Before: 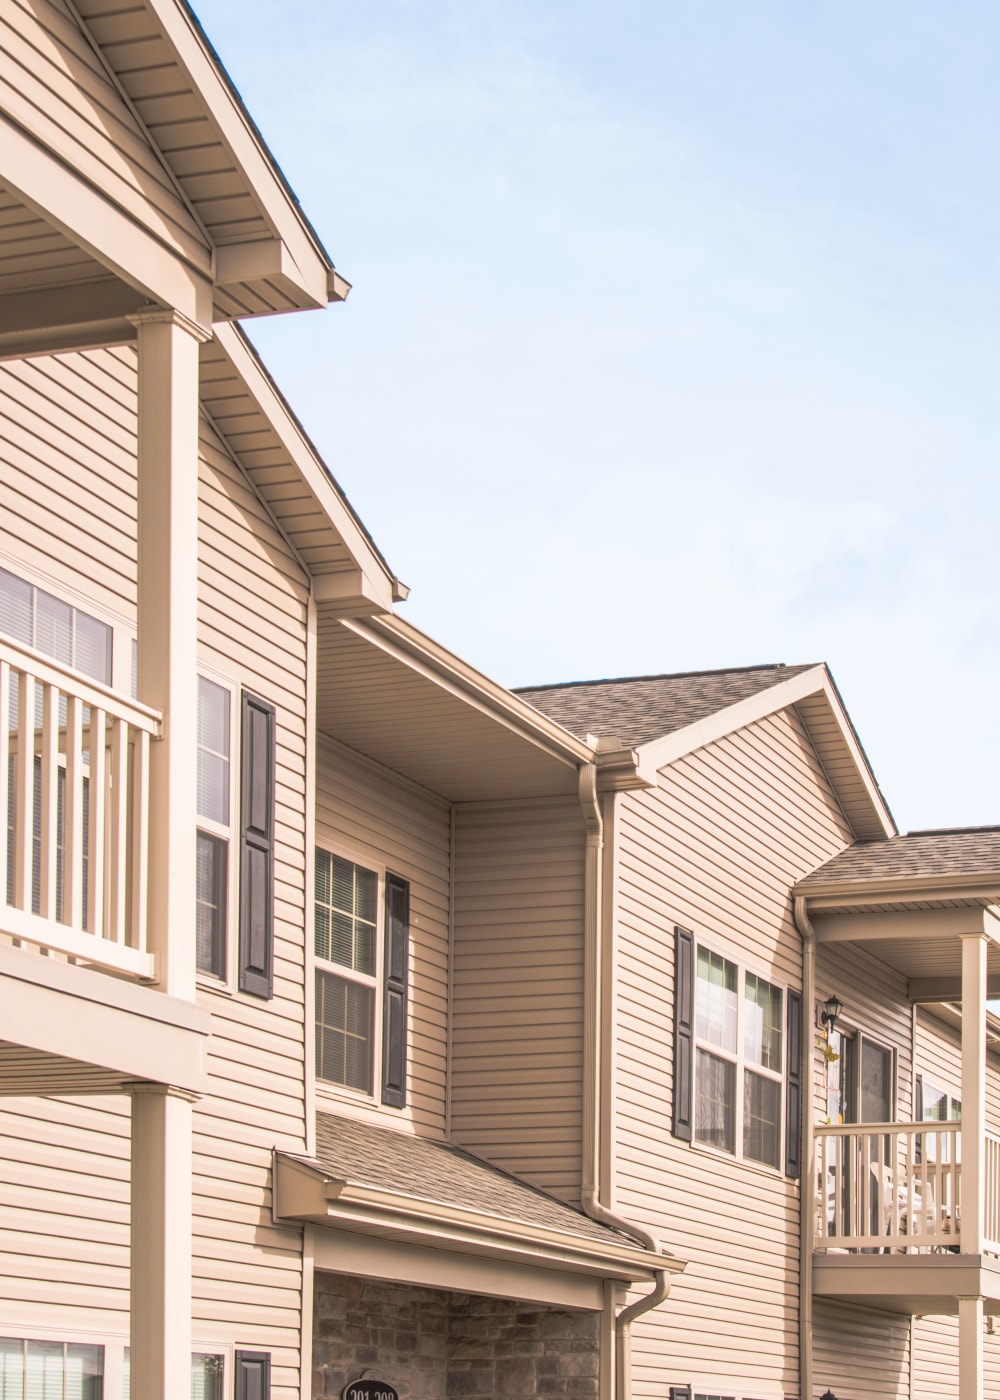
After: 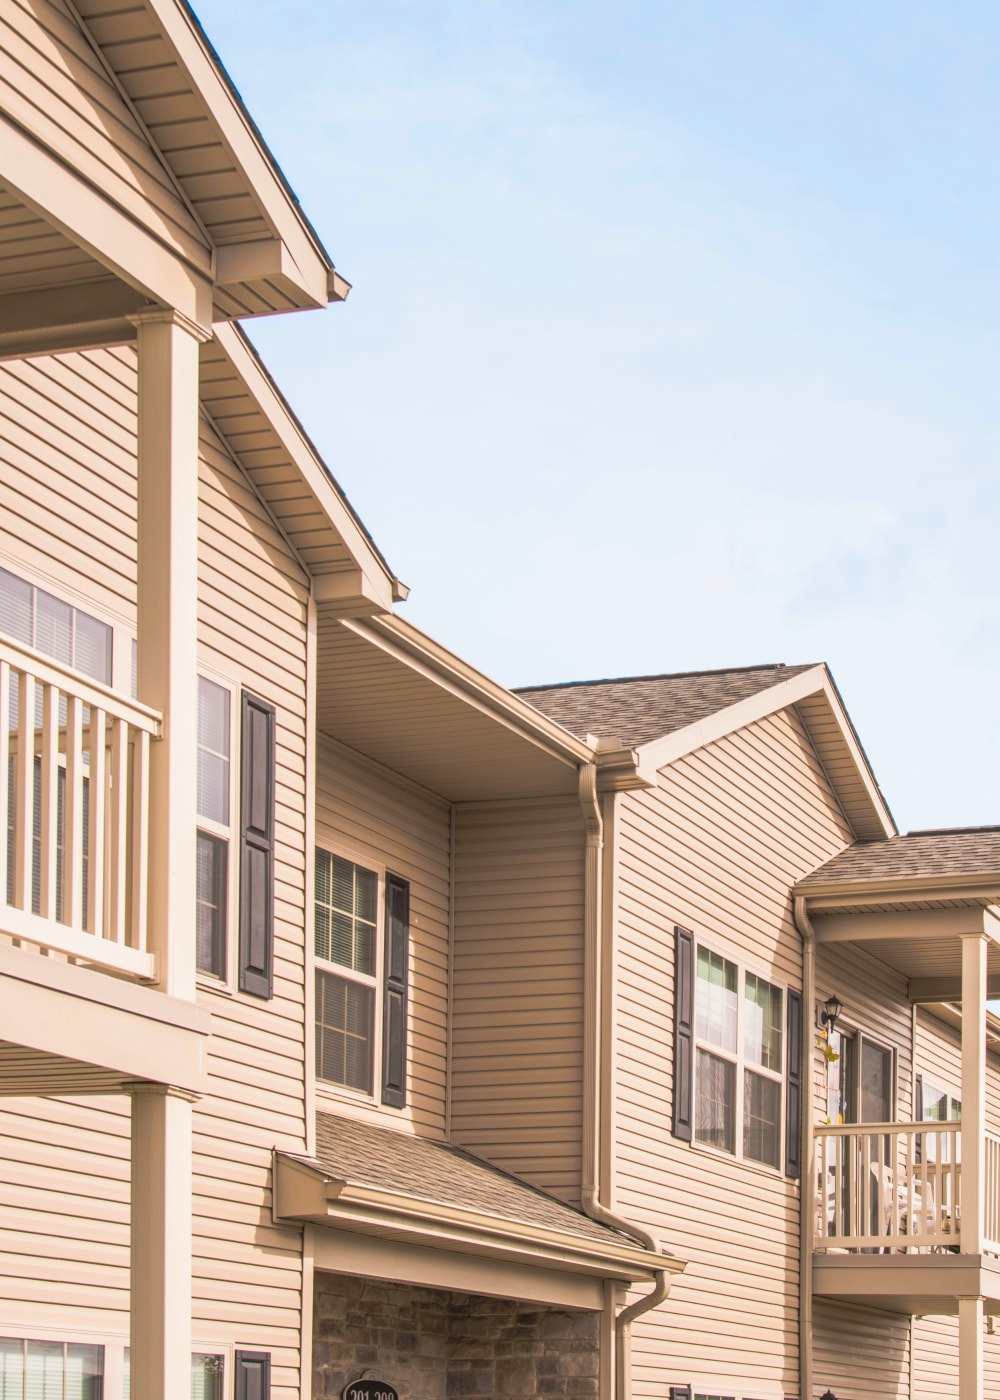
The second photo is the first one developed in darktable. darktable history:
exposure: exposure -0.068 EV, compensate highlight preservation false
color balance rgb: linear chroma grading › global chroma 19.666%, perceptual saturation grading › global saturation 0.538%
